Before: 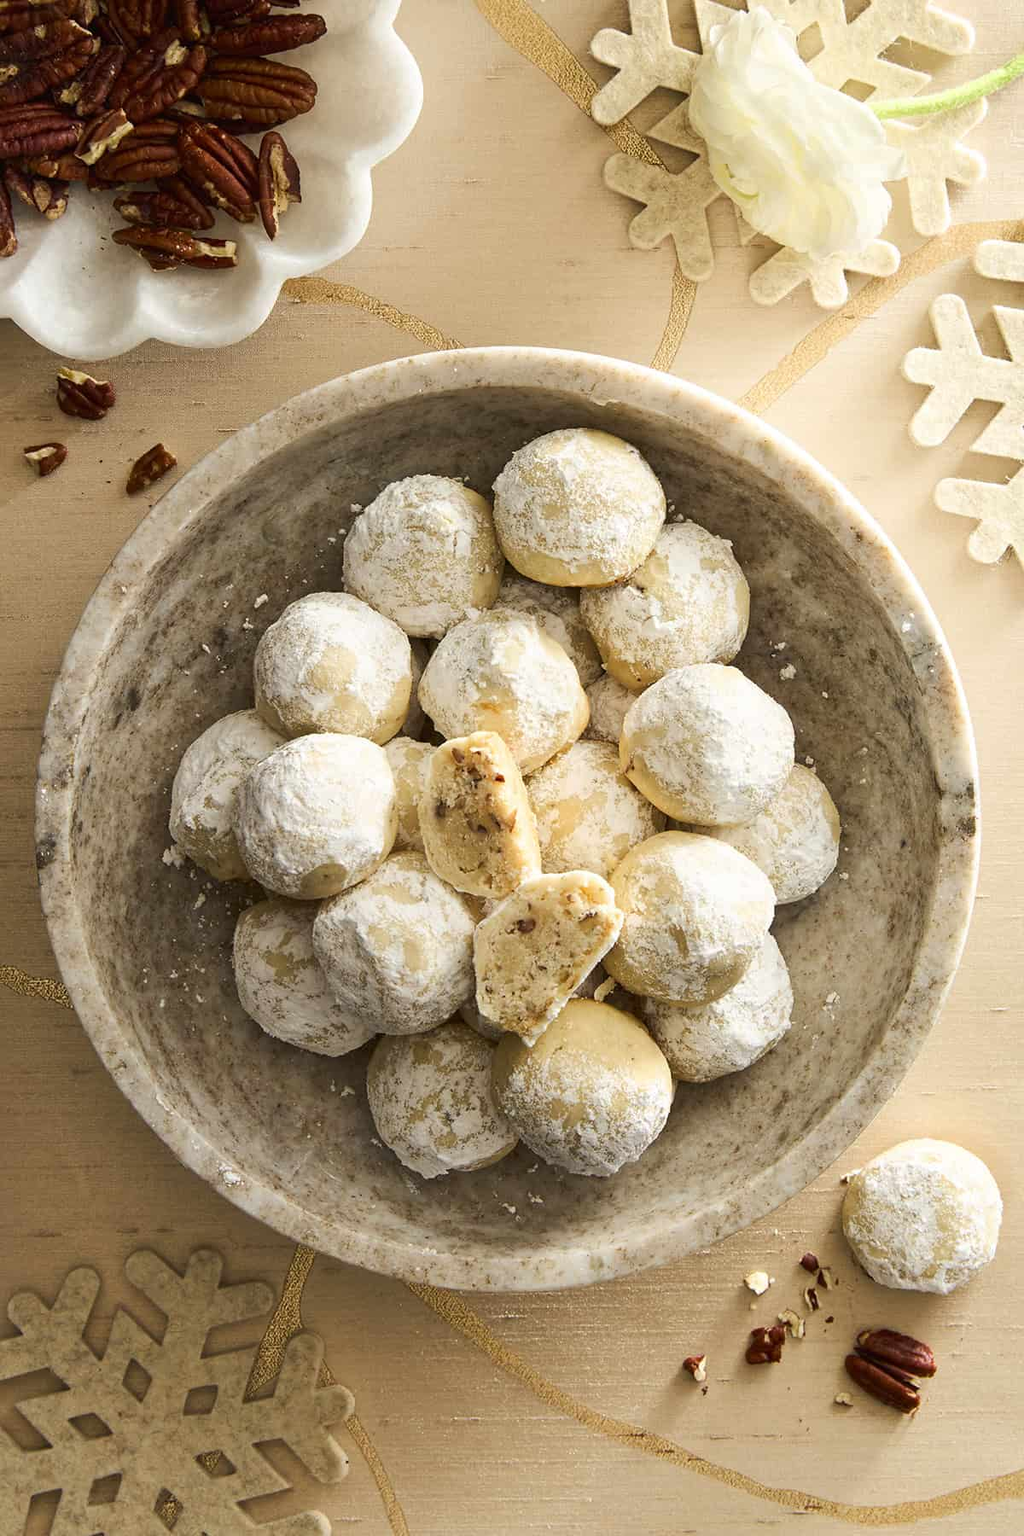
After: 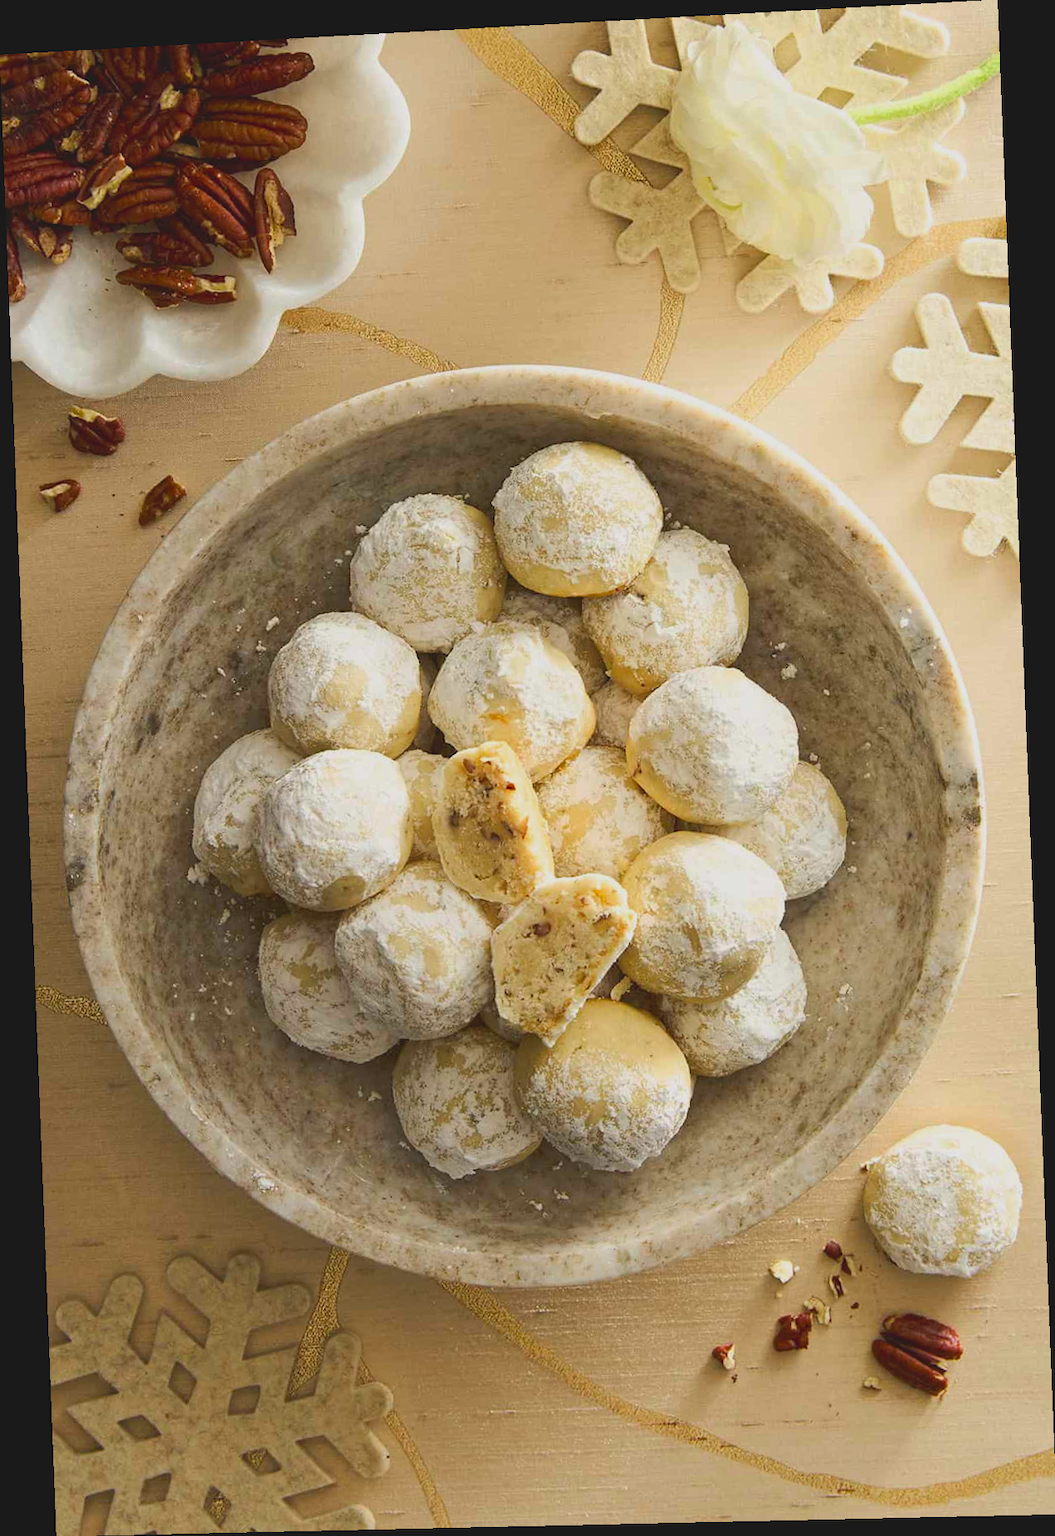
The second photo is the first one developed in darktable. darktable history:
contrast brightness saturation: contrast -0.19, saturation 0.19
rotate and perspective: rotation -2.22°, lens shift (horizontal) -0.022, automatic cropping off
